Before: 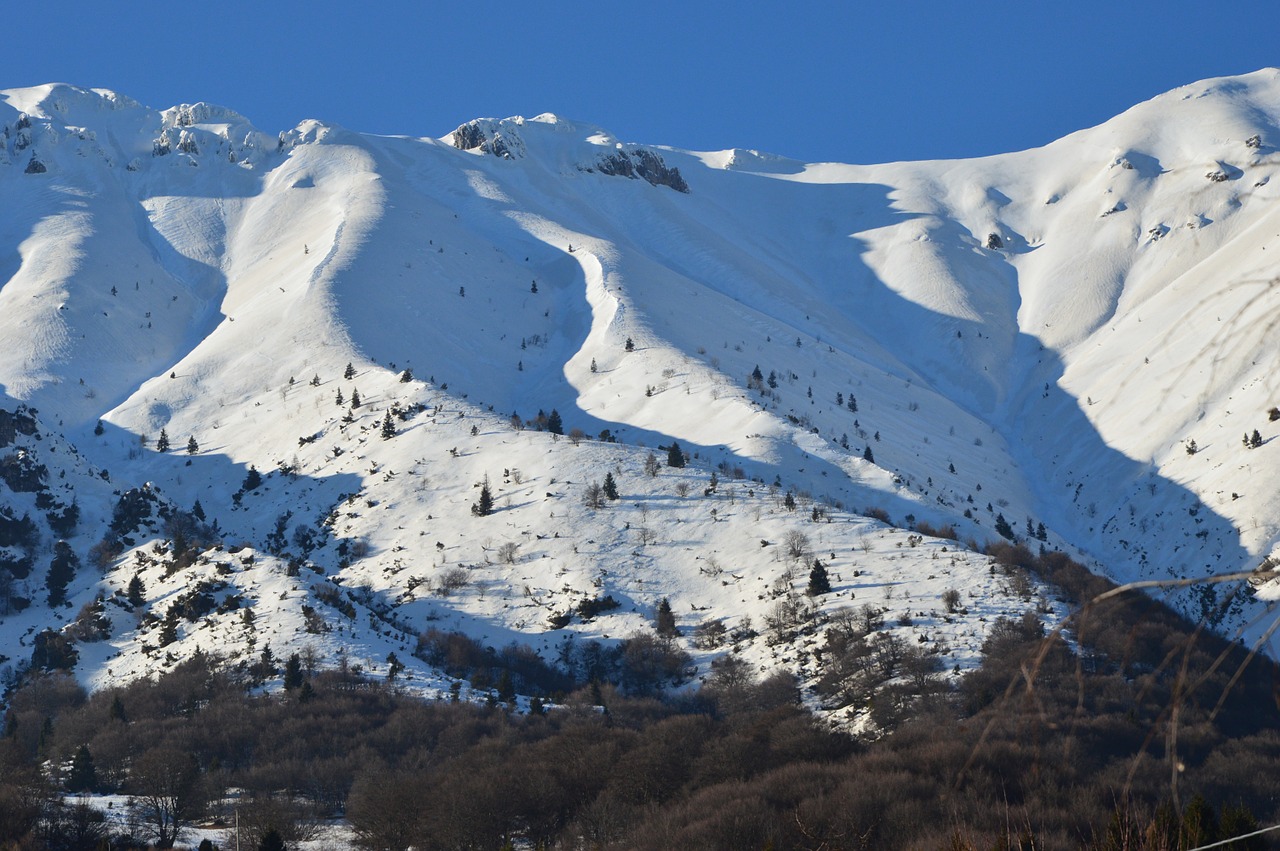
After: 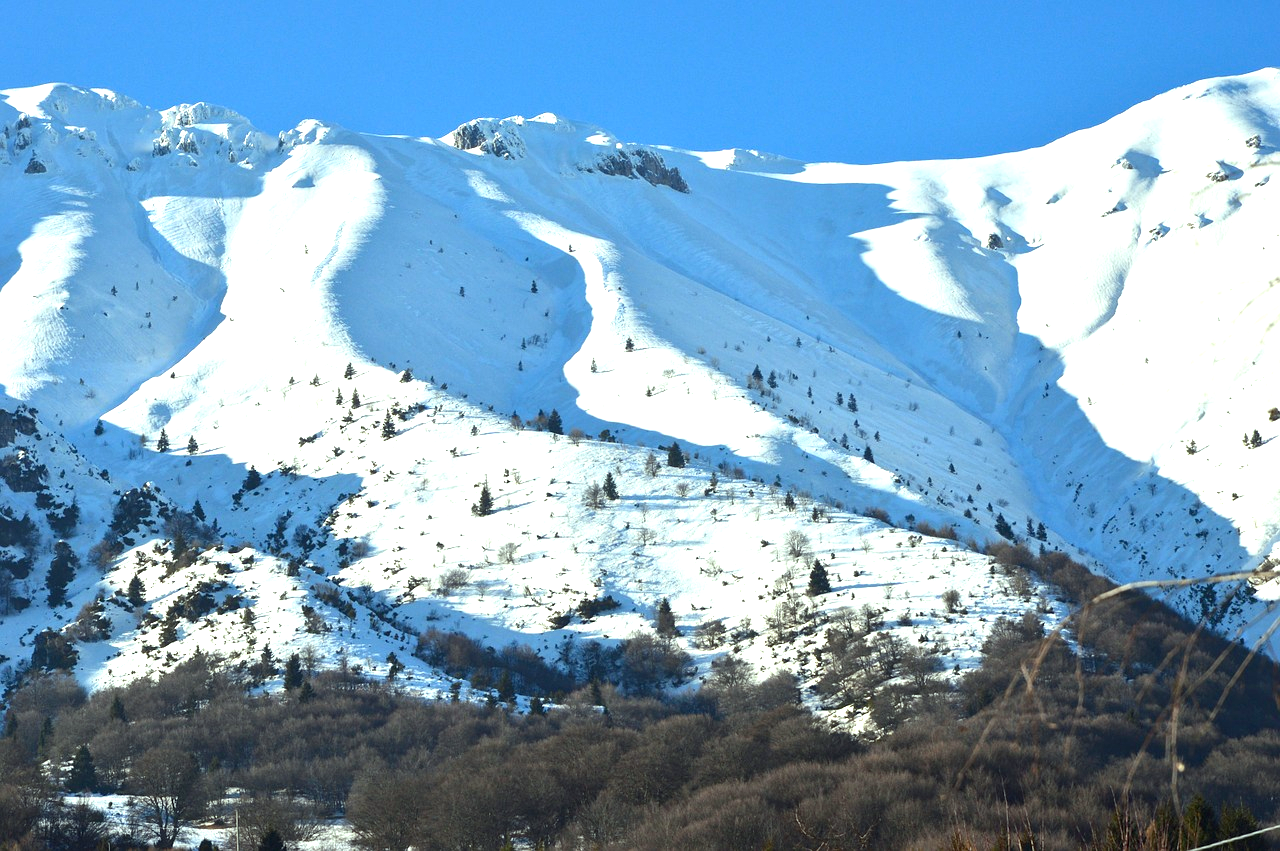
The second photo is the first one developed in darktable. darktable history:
color correction: highlights a* -8.57, highlights b* 3.39
local contrast: mode bilateral grid, contrast 28, coarseness 16, detail 116%, midtone range 0.2
exposure: black level correction 0.001, exposure 1.13 EV, compensate highlight preservation false
